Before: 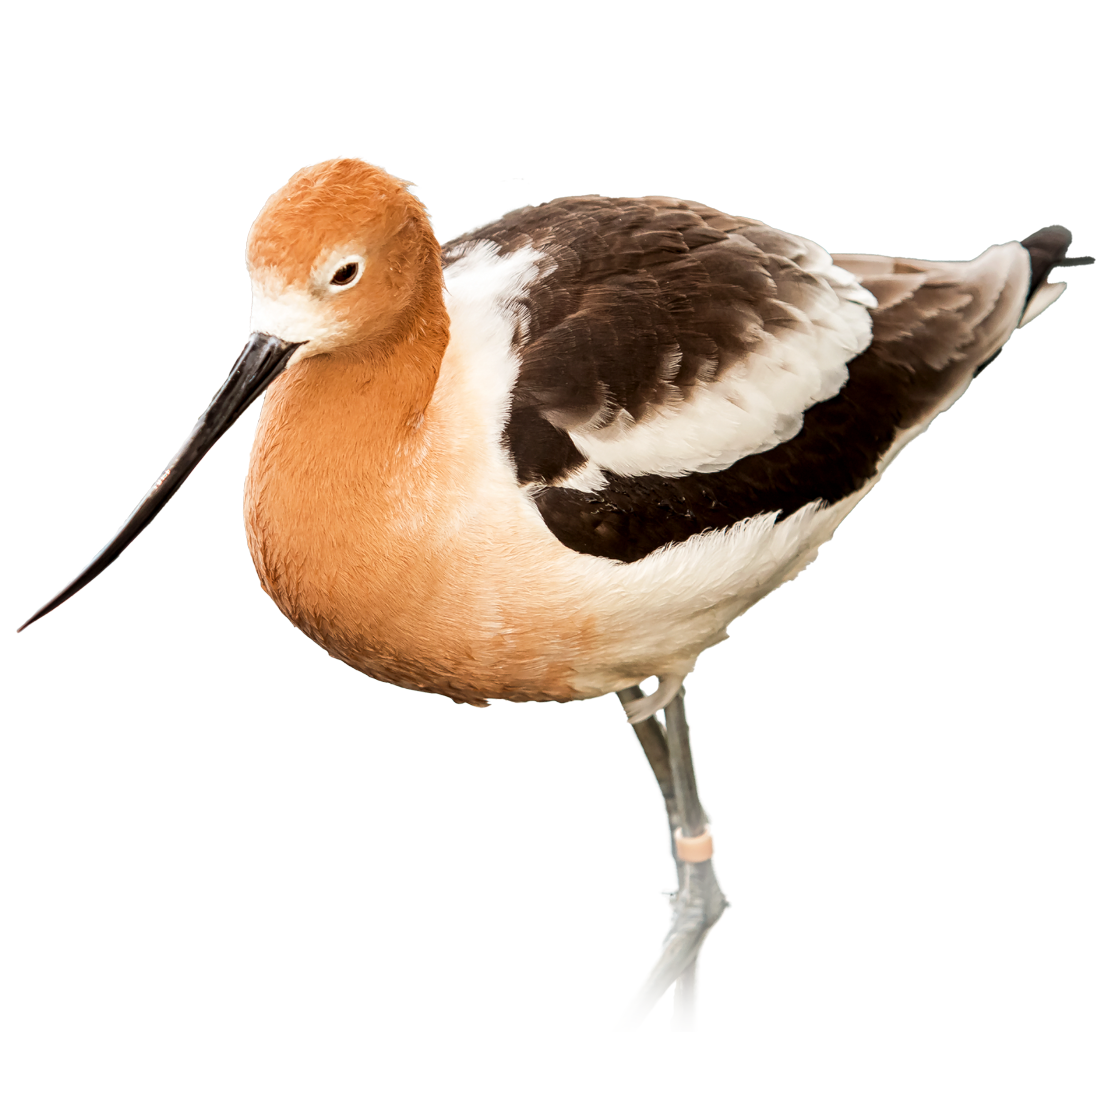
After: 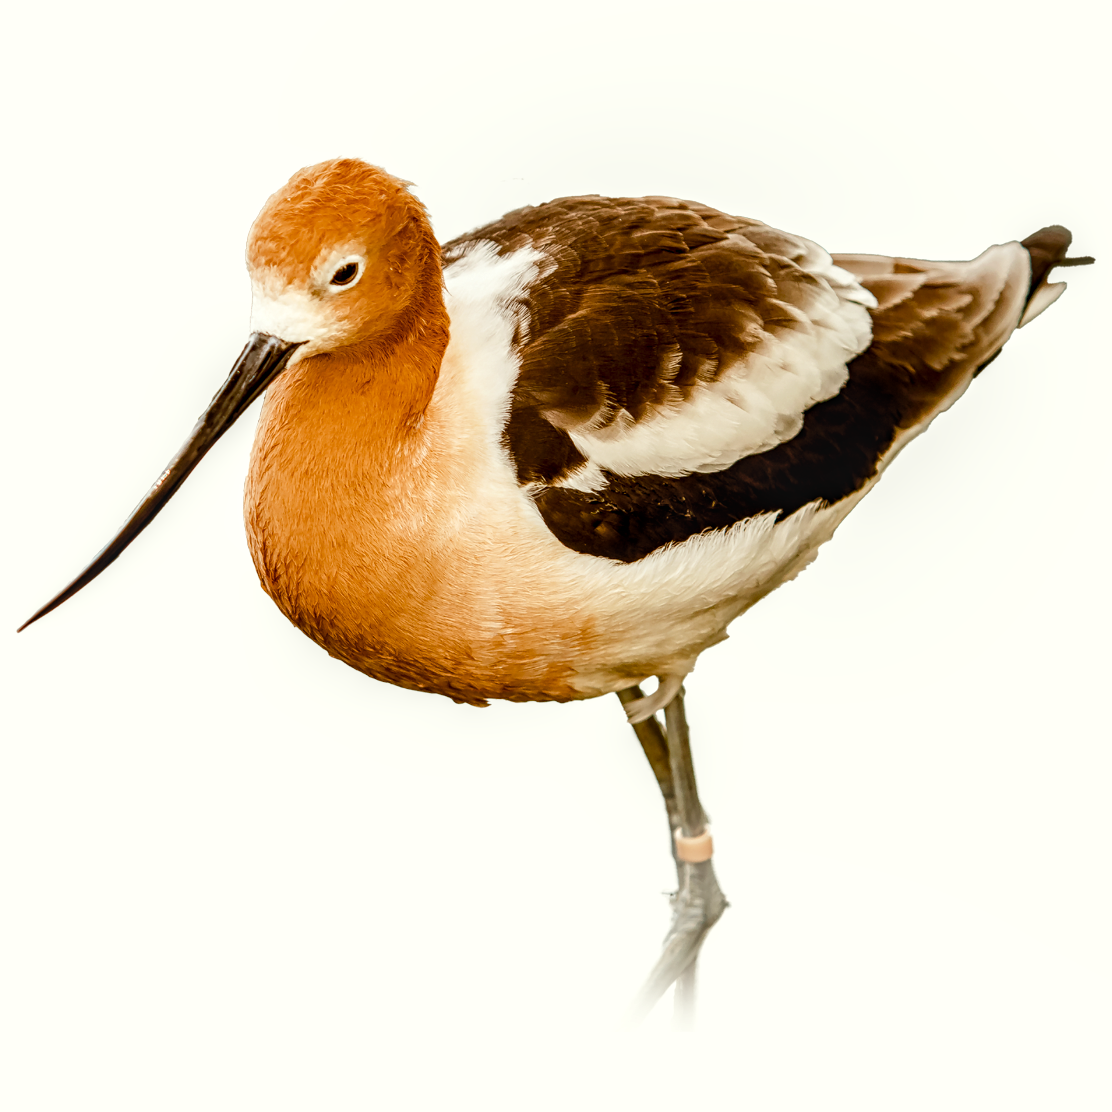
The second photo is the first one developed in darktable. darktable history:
color balance rgb: shadows lift › chroma 0.666%, shadows lift › hue 114.19°, power › chroma 2.505%, power › hue 68.87°, perceptual saturation grading › global saturation 20%, perceptual saturation grading › highlights -24.812%, perceptual saturation grading › shadows 49.993%
local contrast: highlights 38%, shadows 63%, detail 137%, midtone range 0.521
